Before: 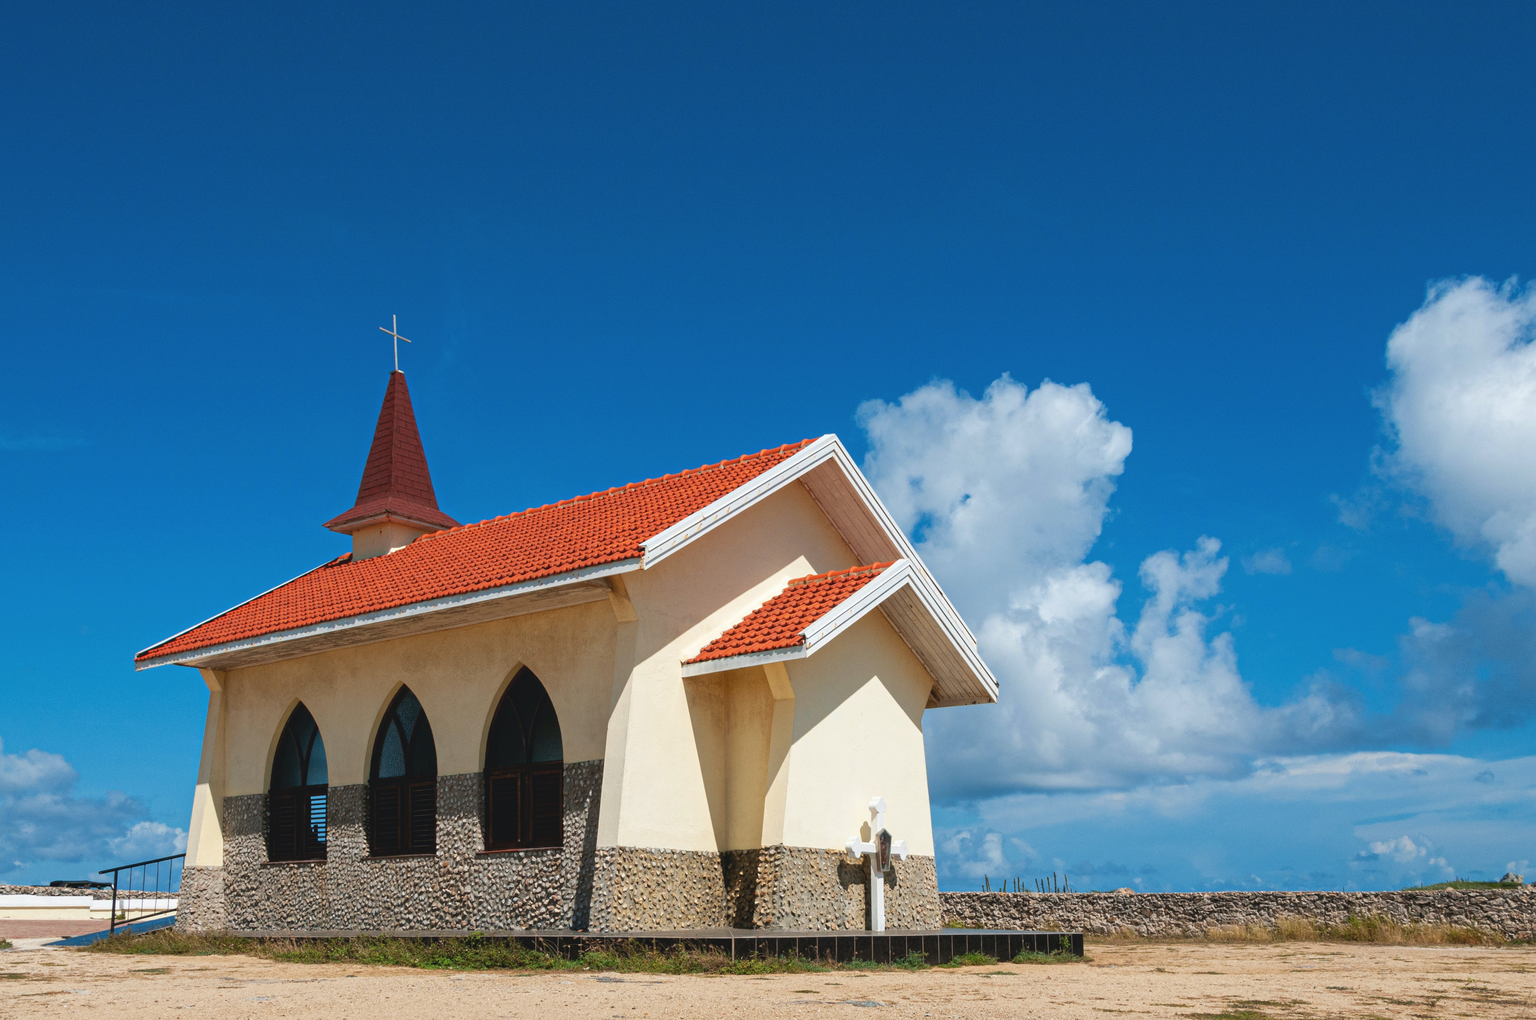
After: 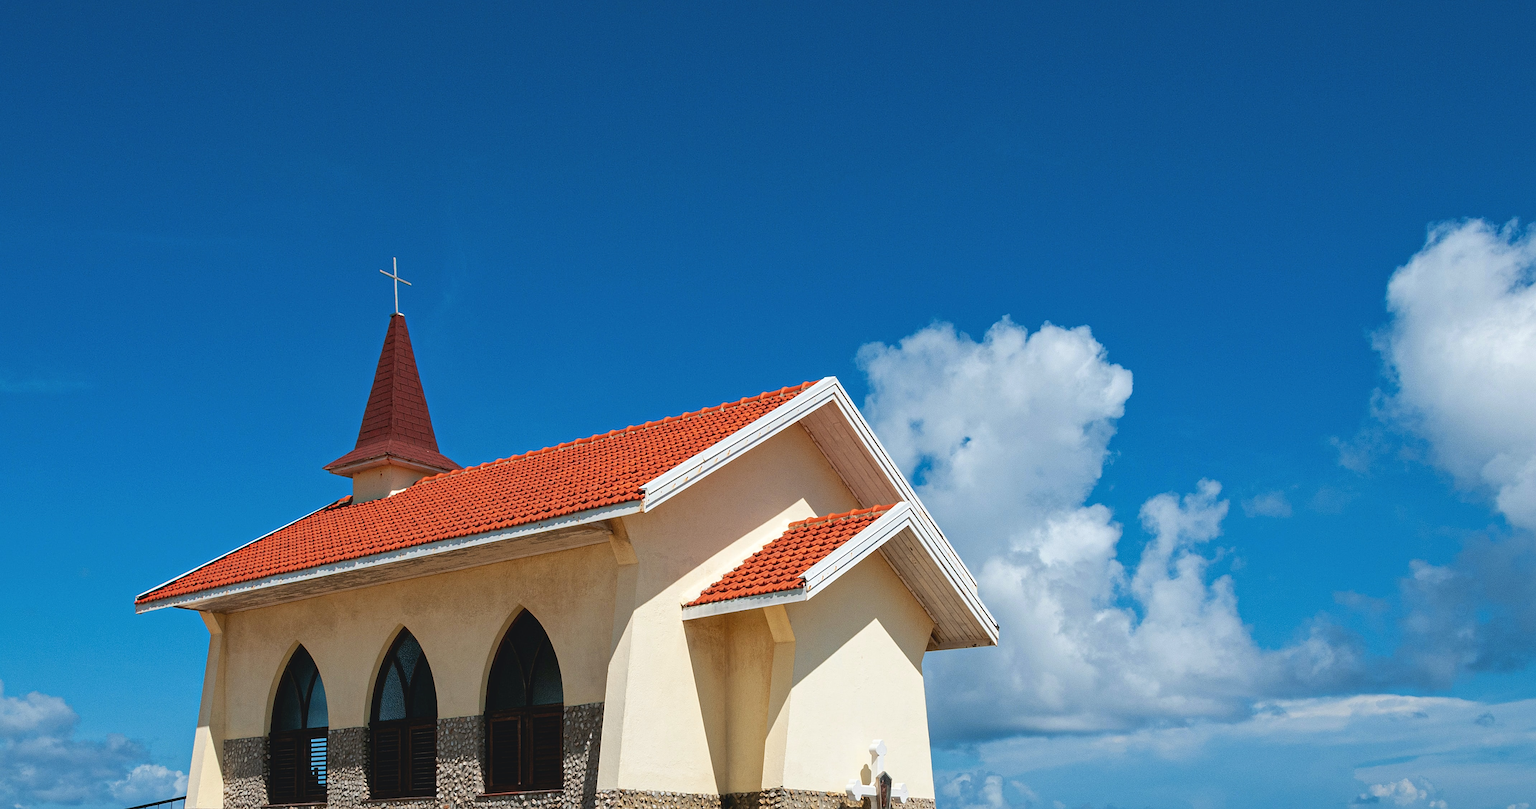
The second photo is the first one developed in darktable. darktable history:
local contrast: mode bilateral grid, contrast 100, coarseness 100, detail 108%, midtone range 0.2
sharpen: on, module defaults
crop and rotate: top 5.667%, bottom 14.937%
